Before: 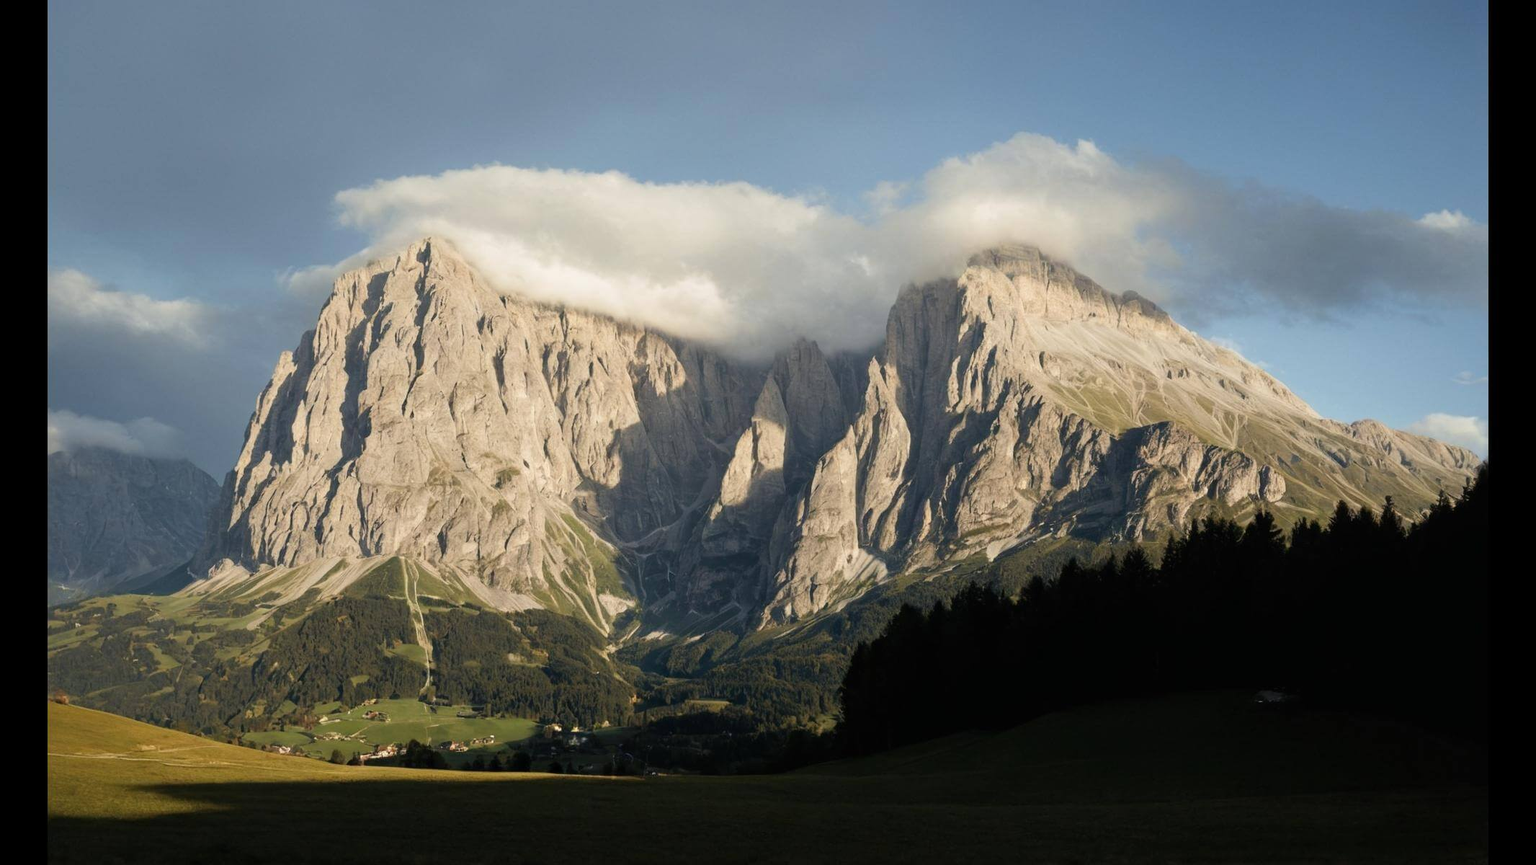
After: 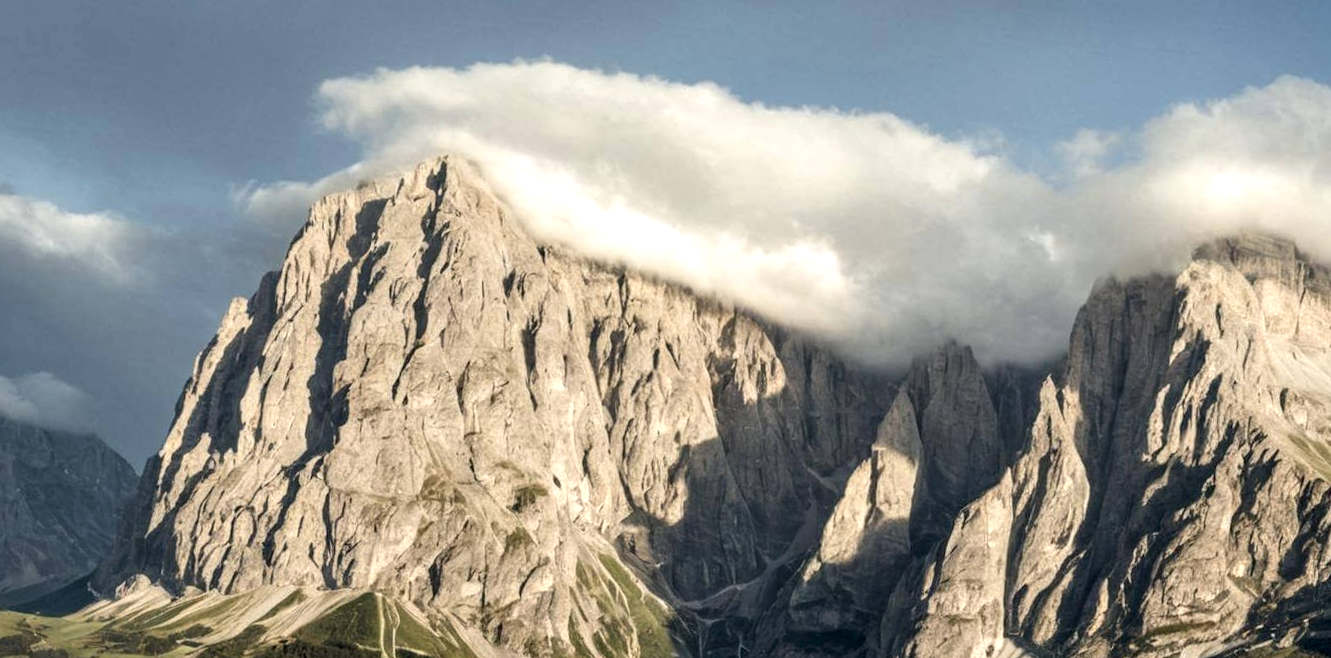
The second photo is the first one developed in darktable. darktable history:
rotate and perspective: lens shift (vertical) 0.048, lens shift (horizontal) -0.024, automatic cropping off
local contrast: highlights 65%, shadows 54%, detail 169%, midtone range 0.514
crop and rotate: angle -4.99°, left 2.122%, top 6.945%, right 27.566%, bottom 30.519%
